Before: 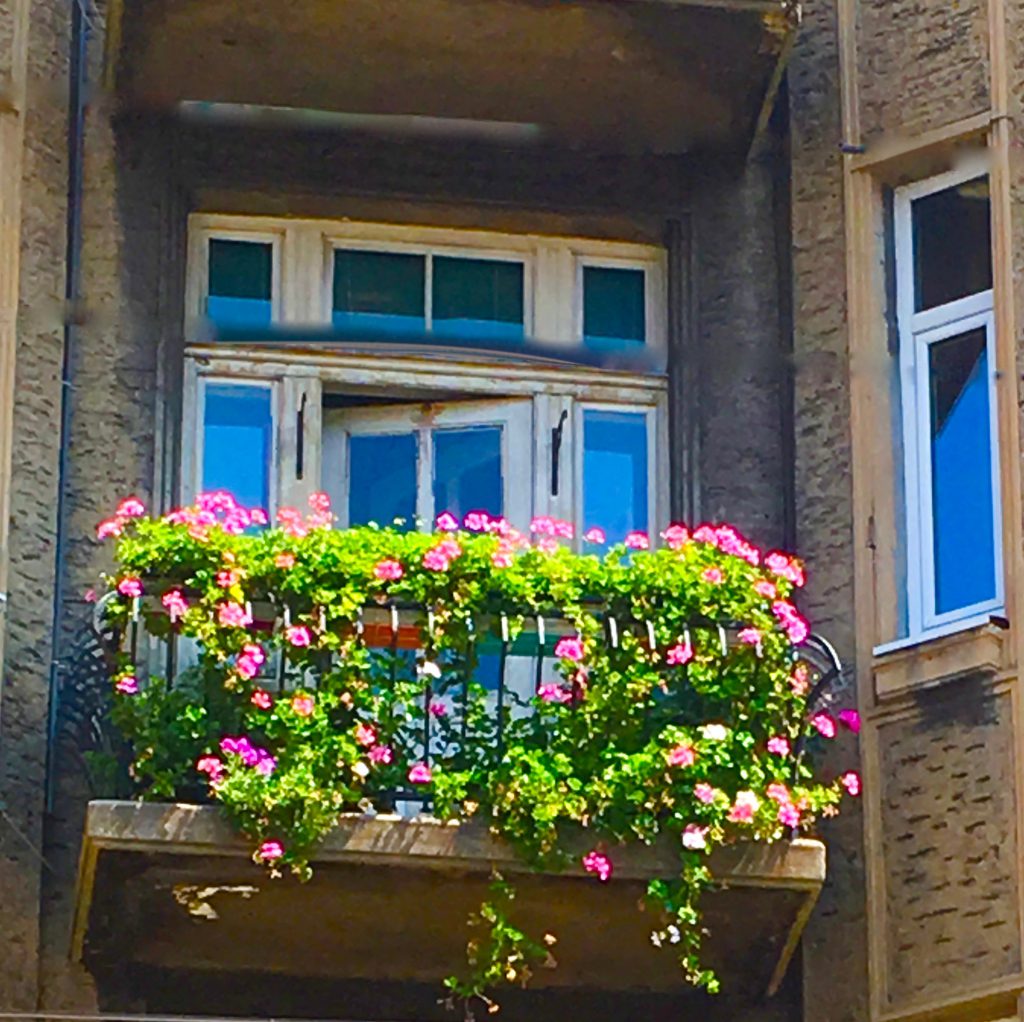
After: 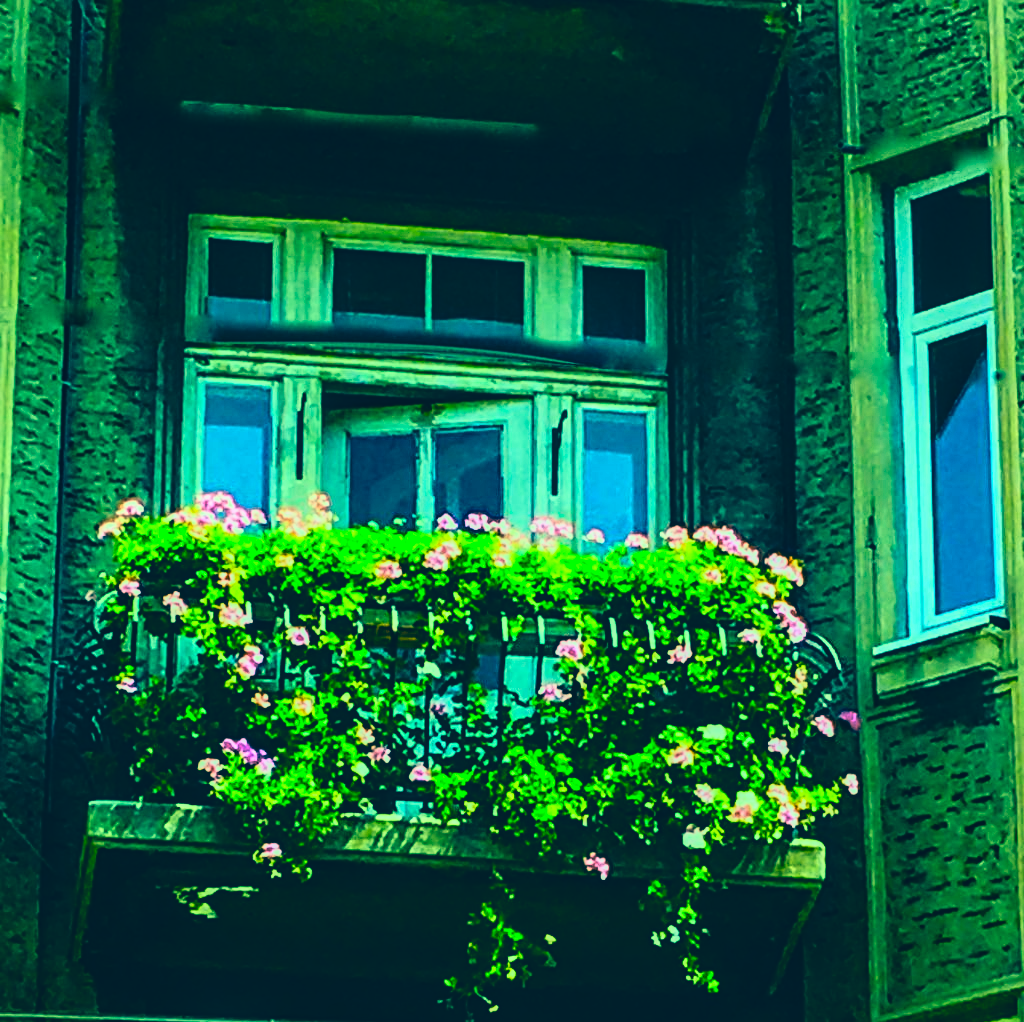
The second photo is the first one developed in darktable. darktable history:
exposure: exposure -1 EV, compensate highlight preservation false
rgb curve: curves: ch0 [(0, 0) (0.21, 0.15) (0.24, 0.21) (0.5, 0.75) (0.75, 0.96) (0.89, 0.99) (1, 1)]; ch1 [(0, 0.02) (0.21, 0.13) (0.25, 0.2) (0.5, 0.67) (0.75, 0.9) (0.89, 0.97) (1, 1)]; ch2 [(0, 0.02) (0.21, 0.13) (0.25, 0.2) (0.5, 0.67) (0.75, 0.9) (0.89, 0.97) (1, 1)], compensate middle gray true
color correction: highlights a* -15.58, highlights b* 40, shadows a* -40, shadows b* -26.18
color balance rgb: shadows lift › chroma 11.71%, shadows lift › hue 133.46°, power › chroma 2.15%, power › hue 166.83°, highlights gain › chroma 4%, highlights gain › hue 200.2°, perceptual saturation grading › global saturation 18.05%
tone equalizer: -8 EV -0.417 EV, -7 EV -0.389 EV, -6 EV -0.333 EV, -5 EV -0.222 EV, -3 EV 0.222 EV, -2 EV 0.333 EV, -1 EV 0.389 EV, +0 EV 0.417 EV, edges refinement/feathering 500, mask exposure compensation -1.57 EV, preserve details no
sharpen: amount 0.2
local contrast: on, module defaults
